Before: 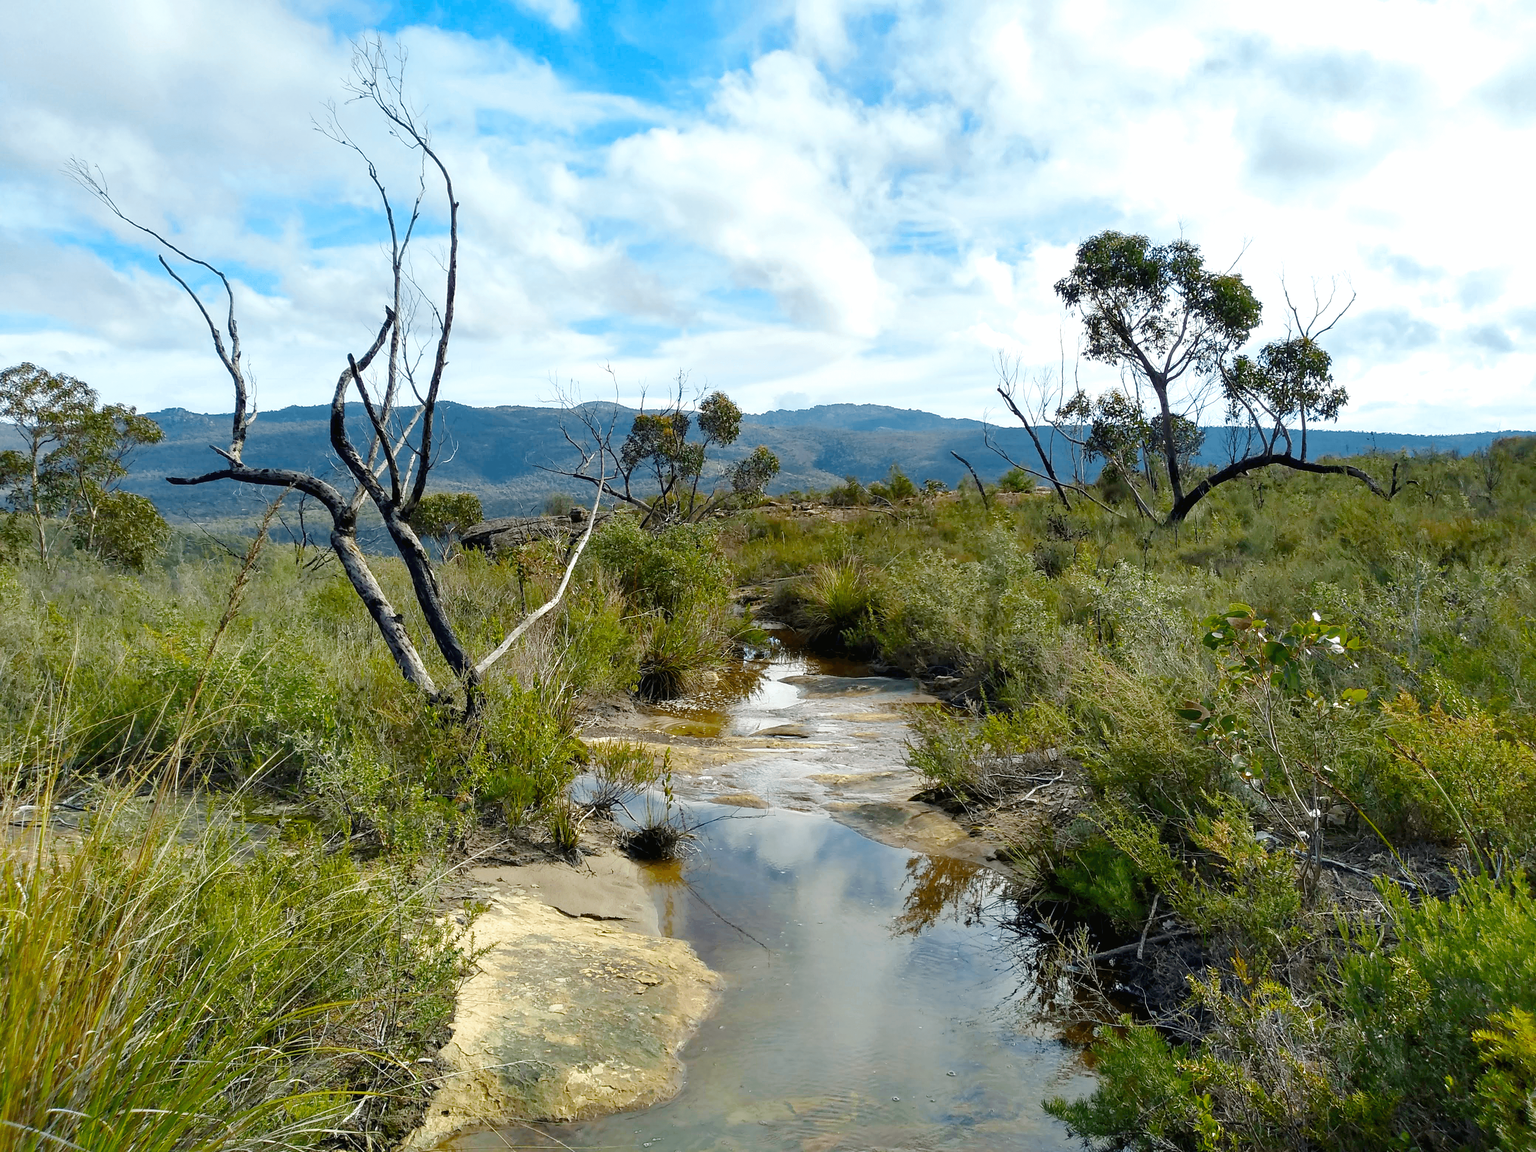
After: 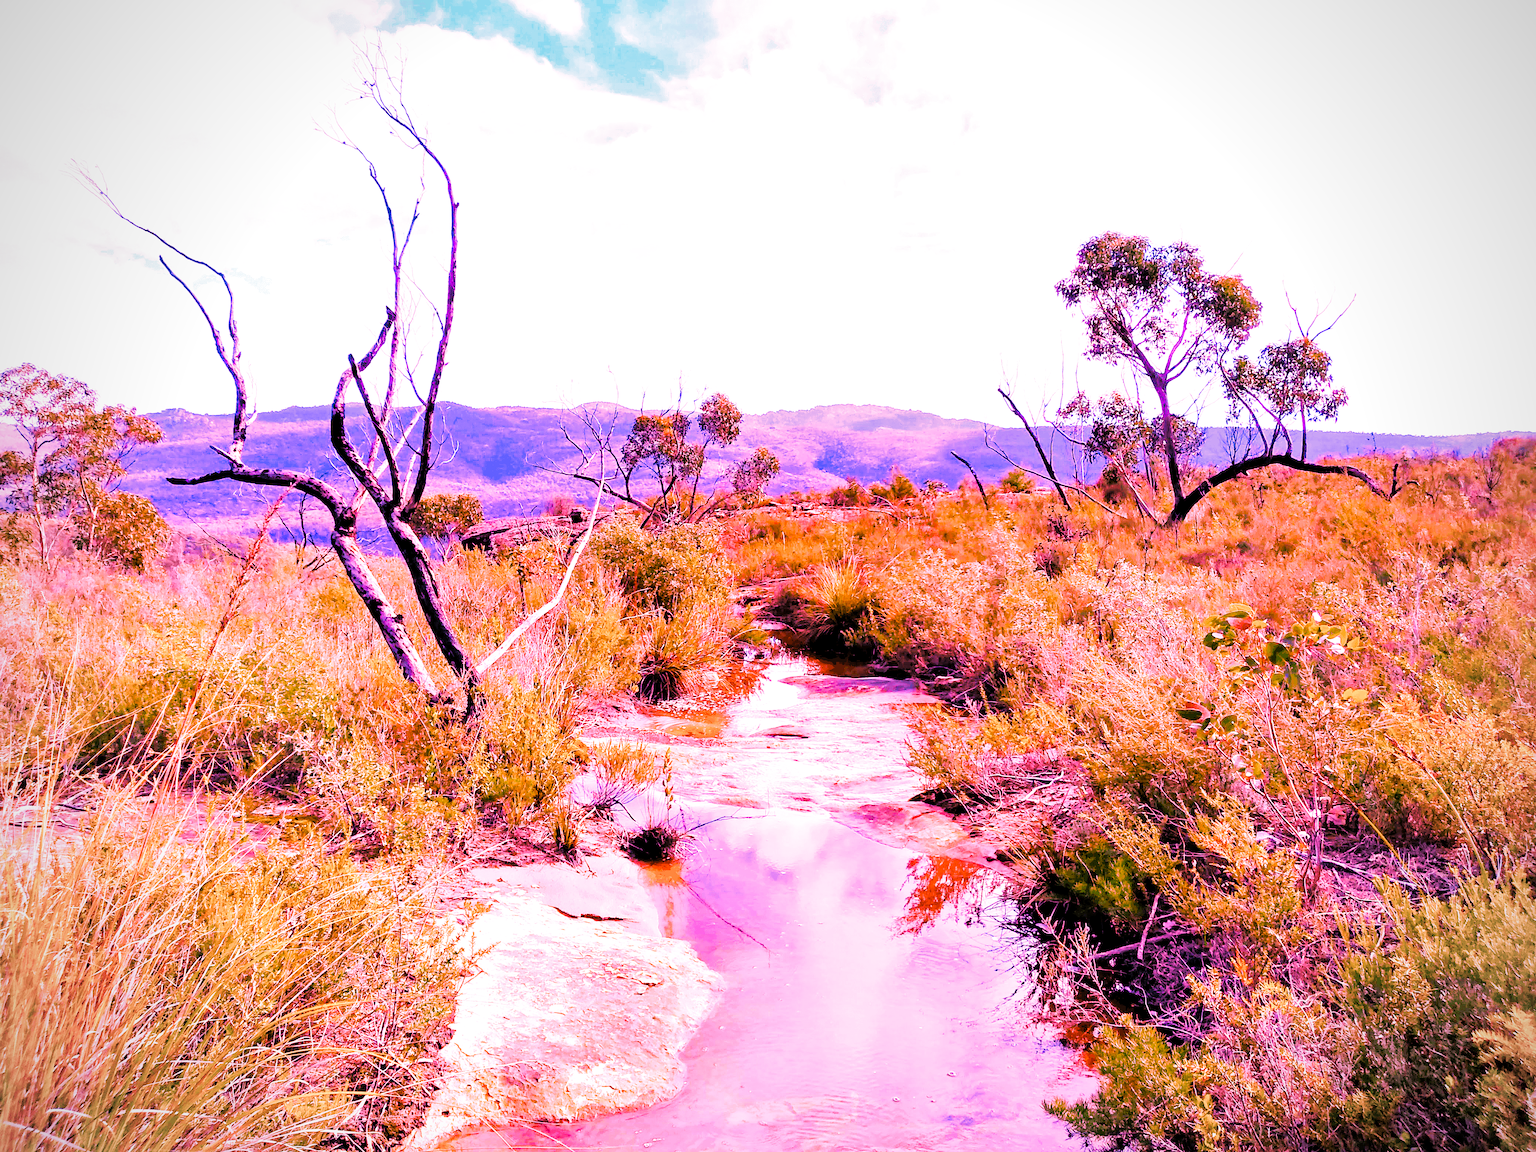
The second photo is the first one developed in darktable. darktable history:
raw chromatic aberrations: on, module defaults
color balance rgb: perceptual saturation grading › global saturation 25%, perceptual brilliance grading › mid-tones 10%, perceptual brilliance grading › shadows 15%, global vibrance 20%
exposure: black level correction -0.002, exposure 0.54 EV, compensate highlight preservation false
filmic: grey point source 18, black point source -8.65, white point source 2.45, grey point target 18, white point target 100, output power 2.2, latitude stops 2, contrast 1.5, saturation 100, global saturation 100
filmic rgb: black relative exposure -7.65 EV, white relative exposure 4.56 EV, hardness 3.61
haze removal: strength 0.29, distance 0.25, compatibility mode true, adaptive false
highlight reconstruction: method reconstruct color, iterations 1, diameter of reconstruction 64 px
hot pixels: on, module defaults
lens correction: scale 1.01, crop 1, focal 85, aperture 2.8, distance 10.02, camera "Canon EOS RP", lens "Canon RF 85mm F2 MACRO IS STM"
raw denoise: x [[0, 0.25, 0.5, 0.75, 1] ×4]
tone equalizer: on, module defaults
vibrance: on, module defaults
vignetting: fall-off radius 60.92%
white balance: red 2.04, blue 1.628
local contrast: mode bilateral grid, contrast 20, coarseness 50, detail 120%, midtone range 0.2
contrast brightness saturation: saturation -0.05
levels: mode automatic, black 0.023%, white 99.97%, levels [0.062, 0.494, 0.925]
velvia: strength 15% | blend: blend mode lighten, opacity 100%; mask: uniform (no mask)
